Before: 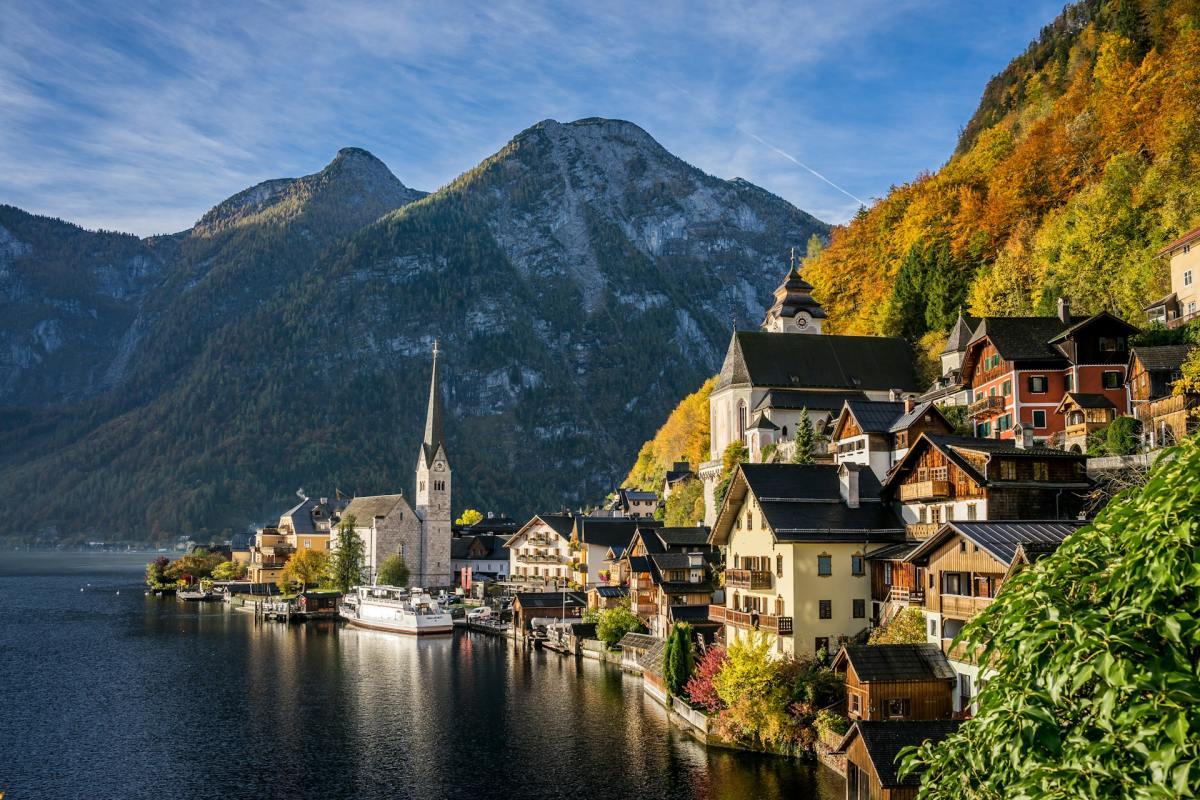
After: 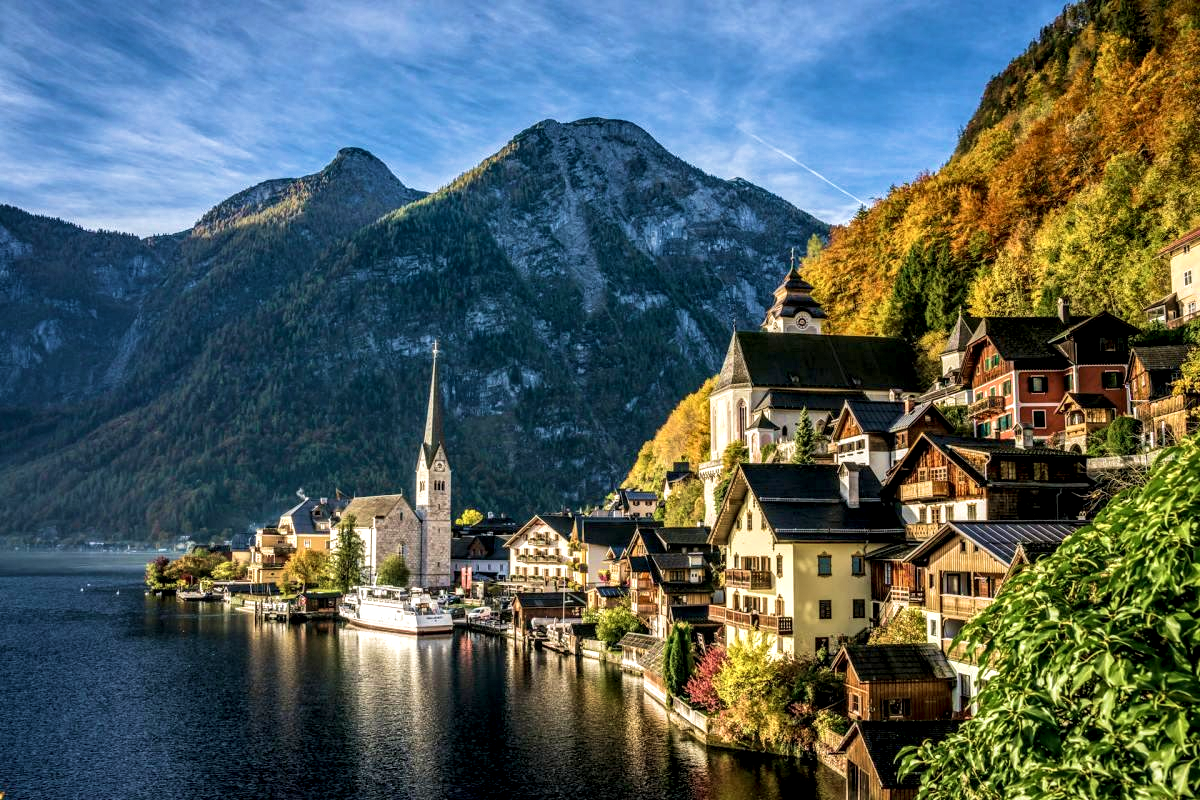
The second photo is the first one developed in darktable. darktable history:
velvia: strength 45%
local contrast: highlights 60%, shadows 60%, detail 160%
